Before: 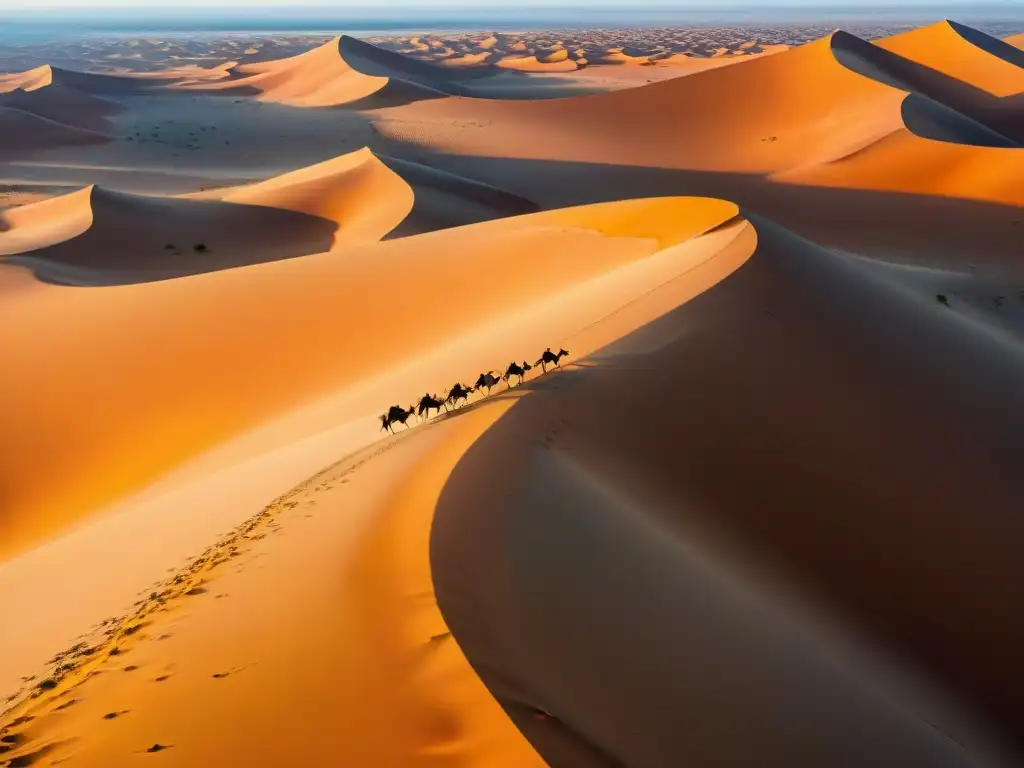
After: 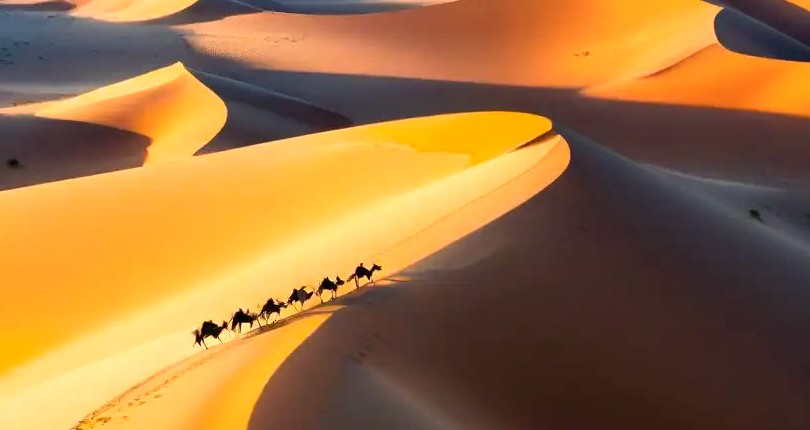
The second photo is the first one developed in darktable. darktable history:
color balance rgb: shadows lift › chroma 3.059%, shadows lift › hue 280.7°, linear chroma grading › global chroma -15.526%, perceptual saturation grading › global saturation 25.237%, perceptual brilliance grading › highlights 9.801%, perceptual brilliance grading › mid-tones 4.614%, global vibrance 20%
crop: left 18.339%, top 11.101%, right 2.52%, bottom 32.823%
color zones: curves: ch0 [(0, 0.465) (0.092, 0.596) (0.289, 0.464) (0.429, 0.453) (0.571, 0.464) (0.714, 0.455) (0.857, 0.462) (1, 0.465)]
shadows and highlights: radius 330.64, shadows 54.45, highlights -98.58, compress 94.17%, soften with gaussian
